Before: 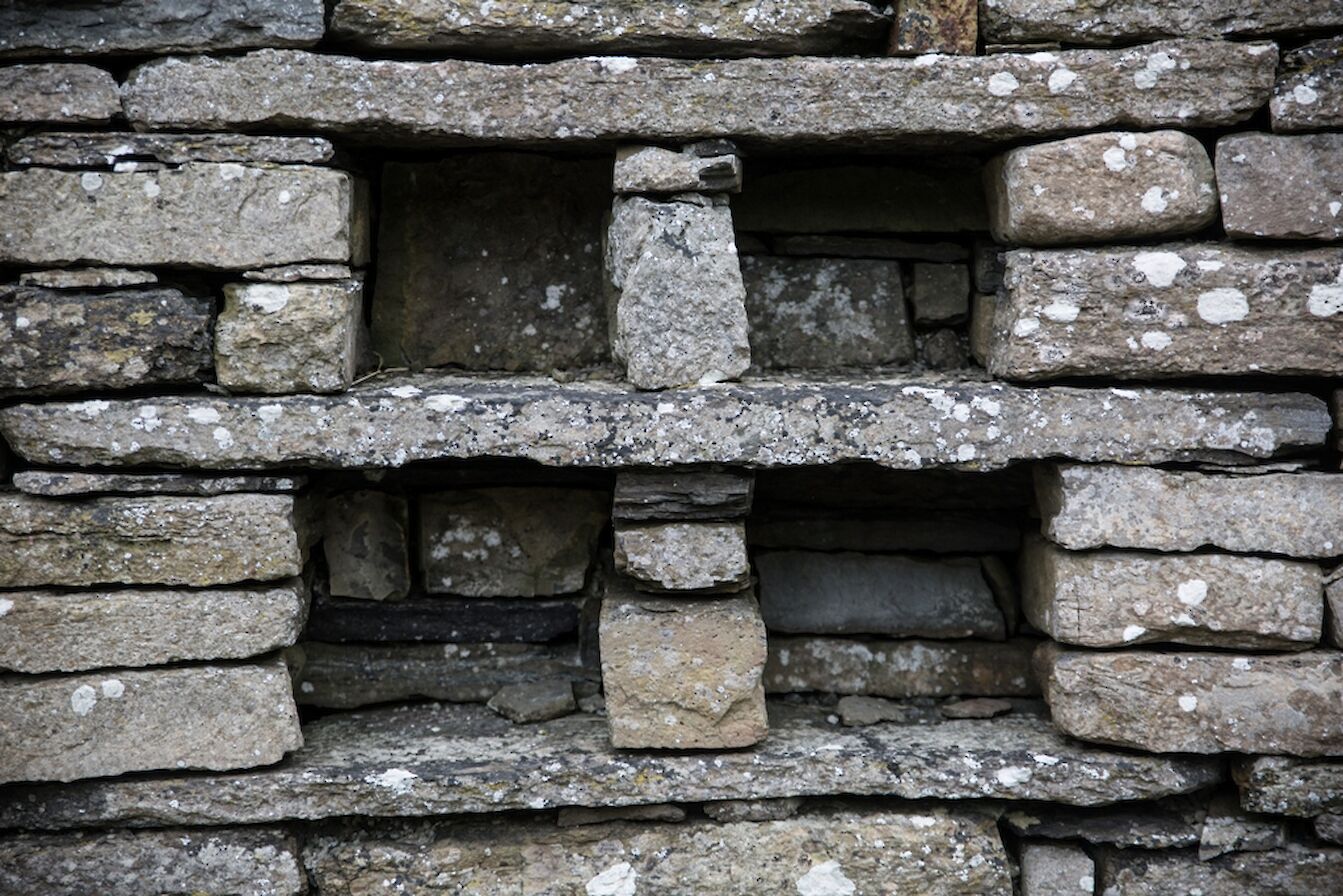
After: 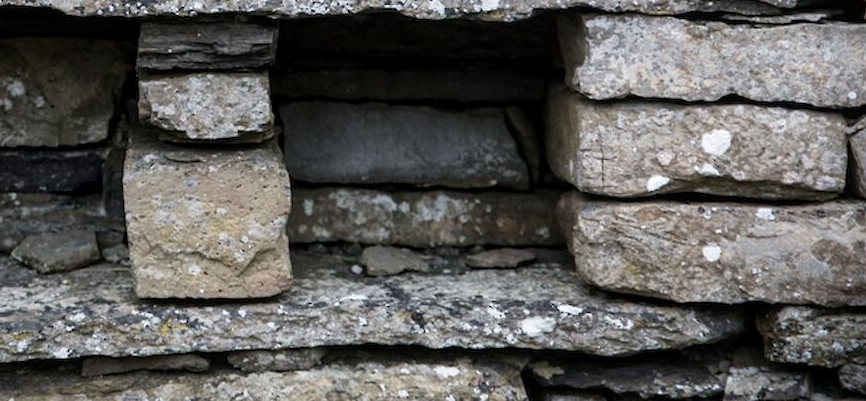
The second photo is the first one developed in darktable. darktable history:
local contrast: mode bilateral grid, contrast 20, coarseness 50, detail 120%, midtone range 0.2
crop and rotate: left 35.509%, top 50.238%, bottom 4.934%
